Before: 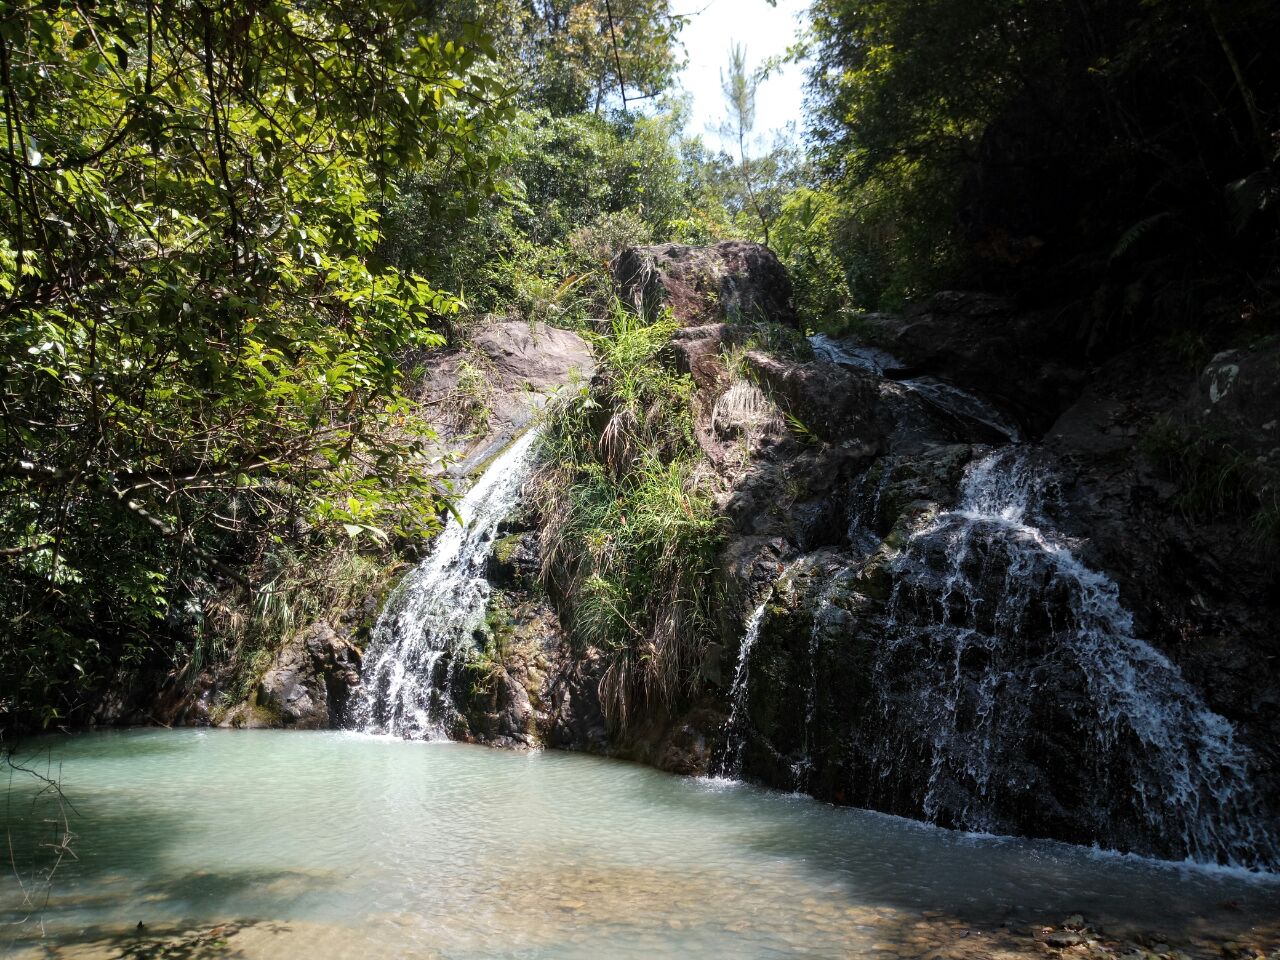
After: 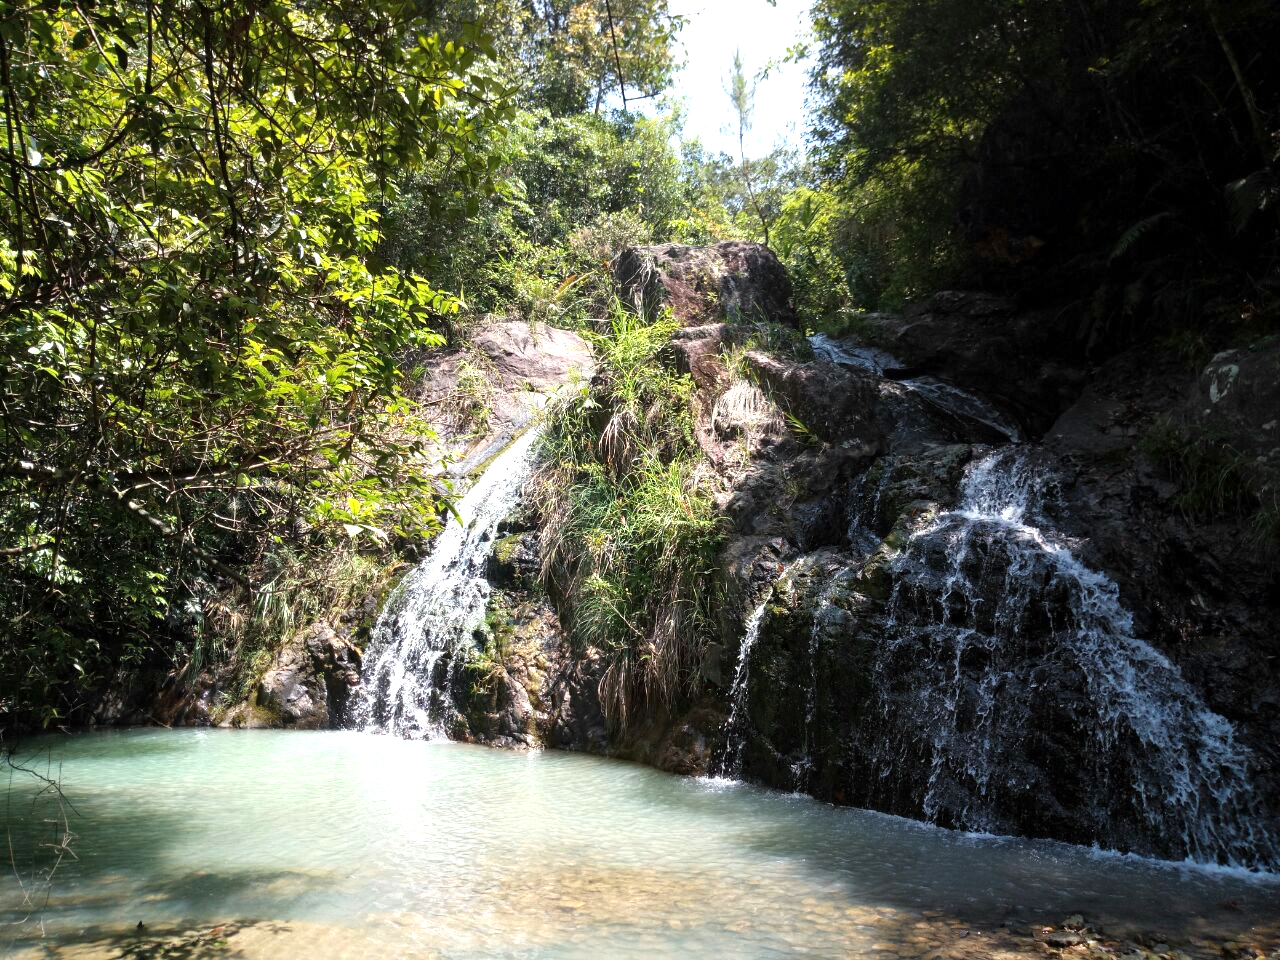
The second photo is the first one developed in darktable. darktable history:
base curve: curves: ch0 [(0, 0) (0.303, 0.277) (1, 1)], preserve colors none
exposure: exposure 0.635 EV, compensate highlight preservation false
